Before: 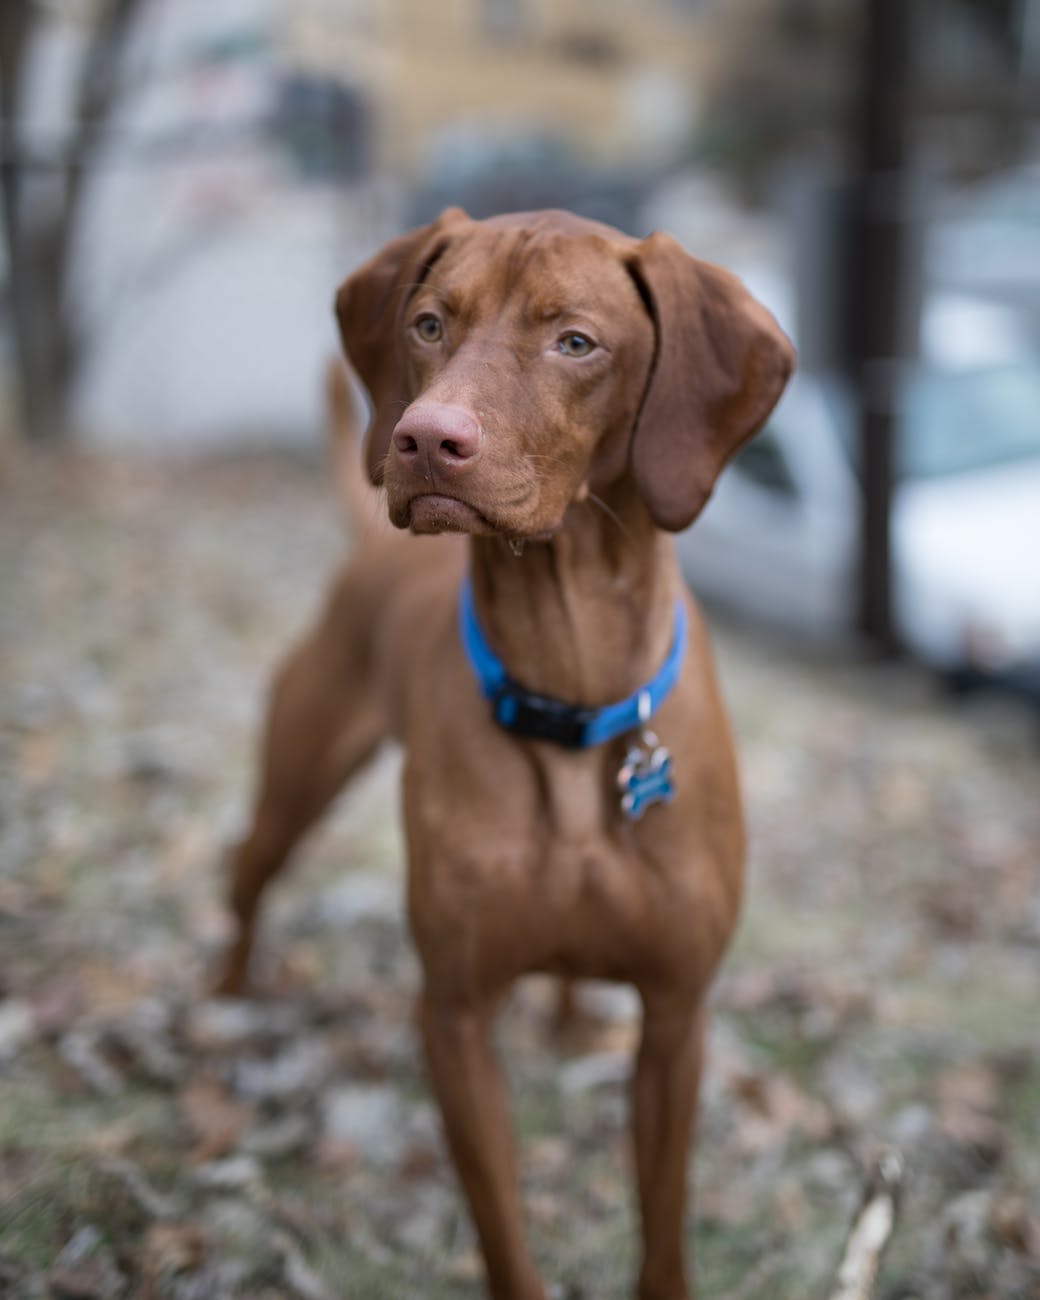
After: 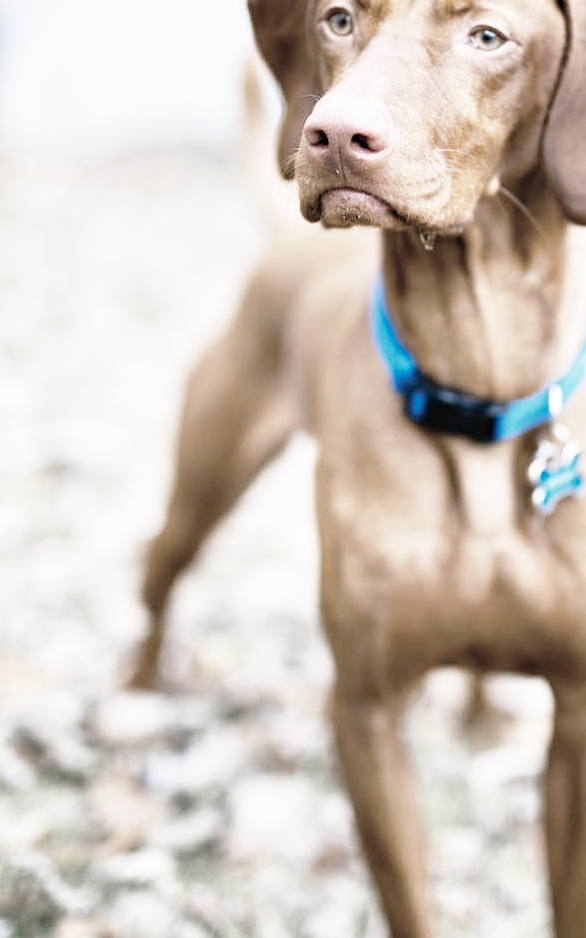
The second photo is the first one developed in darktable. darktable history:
crop: left 8.622%, top 23.547%, right 35.021%, bottom 4.241%
exposure: exposure -0.153 EV, compensate highlight preservation false
tone equalizer: -7 EV 0.149 EV, -6 EV 0.561 EV, -5 EV 1.12 EV, -4 EV 1.3 EV, -3 EV 1.15 EV, -2 EV 0.6 EV, -1 EV 0.152 EV, edges refinement/feathering 500, mask exposure compensation -1.57 EV, preserve details guided filter
color zones: curves: ch1 [(0.238, 0.163) (0.476, 0.2) (0.733, 0.322) (0.848, 0.134)]
contrast brightness saturation: saturation -0.063
color balance rgb: shadows lift › luminance -7.571%, shadows lift › chroma 2.117%, shadows lift › hue 166.16°, linear chroma grading › global chroma 14.696%, perceptual saturation grading › global saturation 27.521%, perceptual saturation grading › highlights -25.316%, perceptual saturation grading › shadows 25.292%, global vibrance 20%
base curve: curves: ch0 [(0, 0) (0.012, 0.01) (0.073, 0.168) (0.31, 0.711) (0.645, 0.957) (1, 1)], exposure shift 0.01, preserve colors none
